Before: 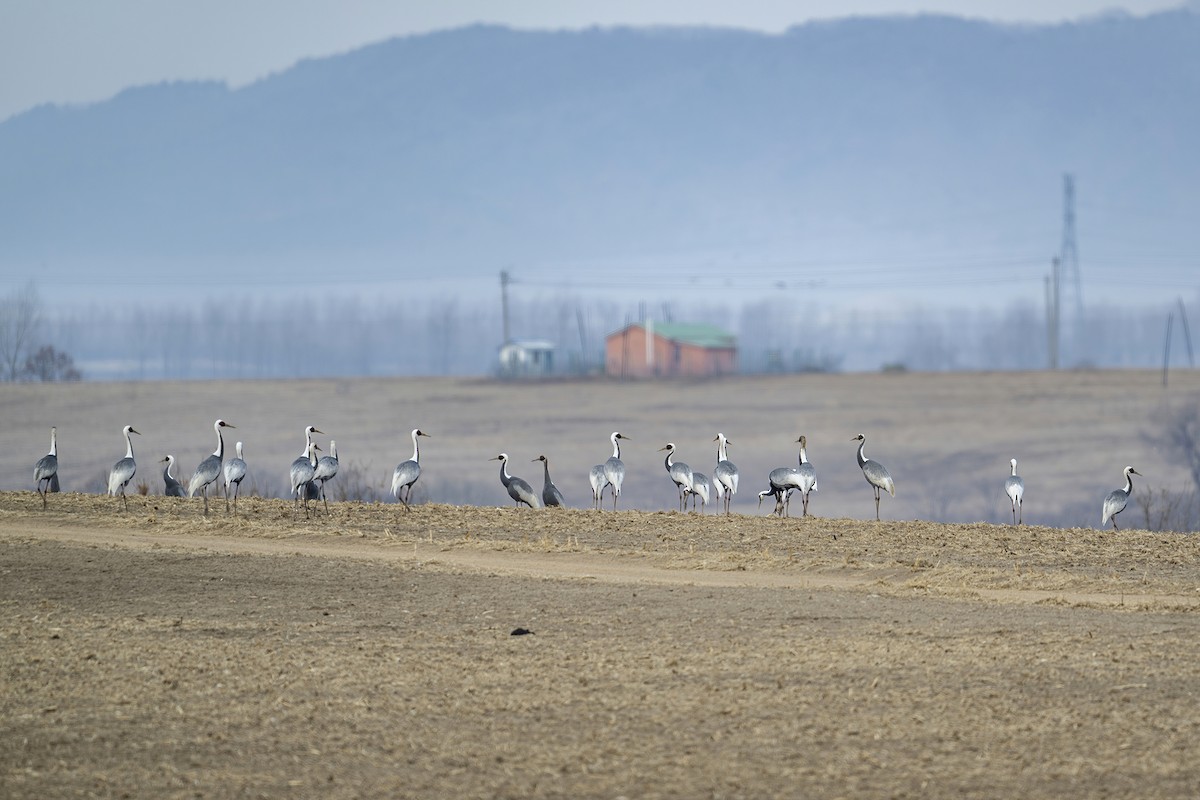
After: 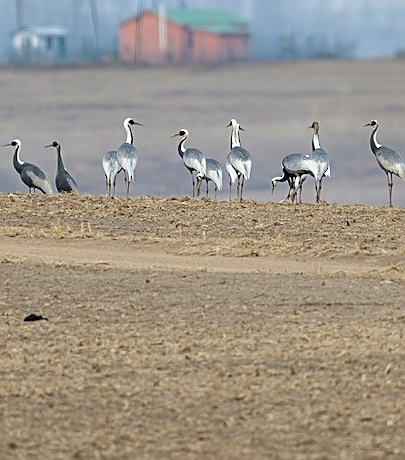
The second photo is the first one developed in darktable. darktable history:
sharpen: on, module defaults
crop: left 40.656%, top 39.304%, right 25.555%, bottom 3.112%
